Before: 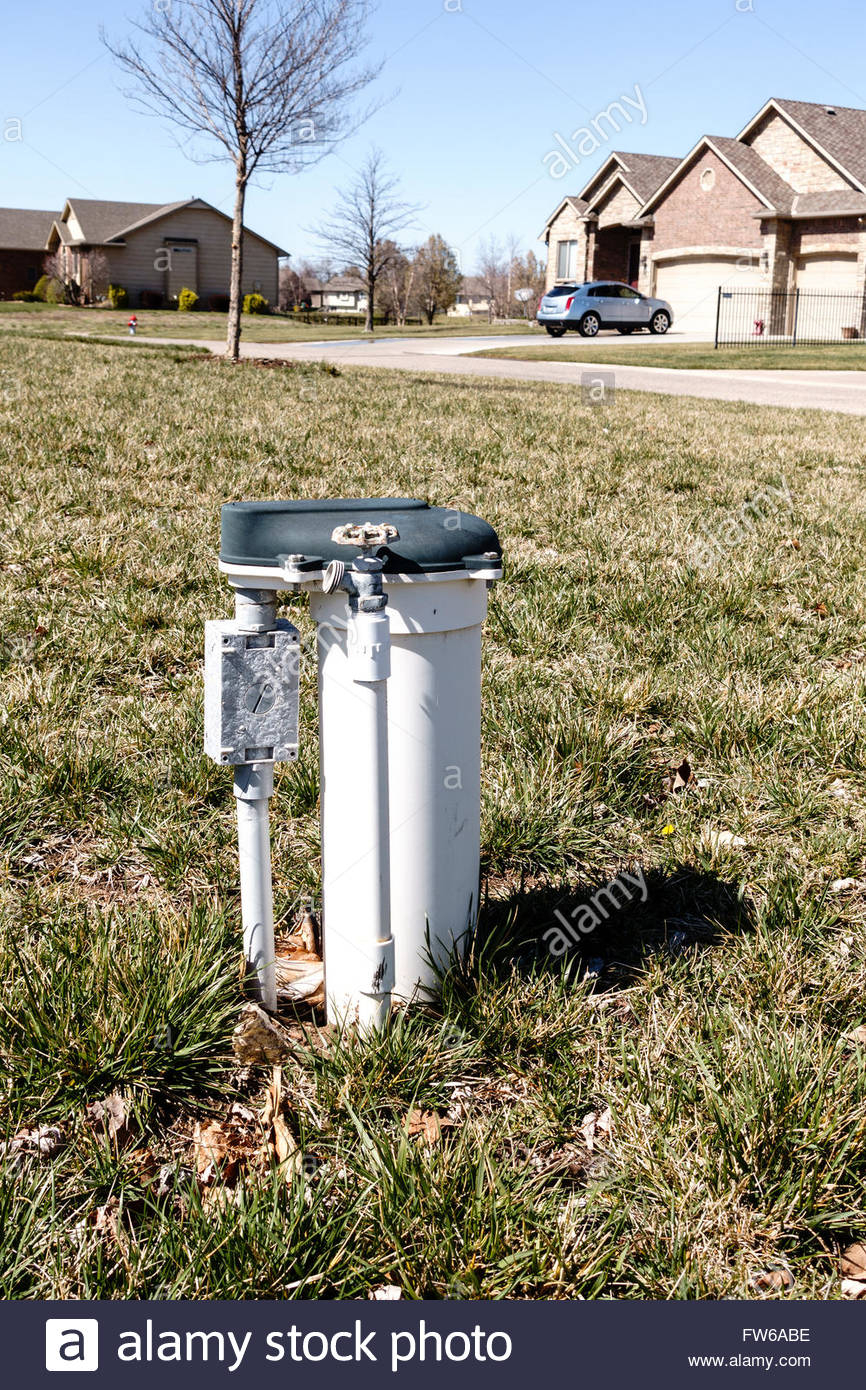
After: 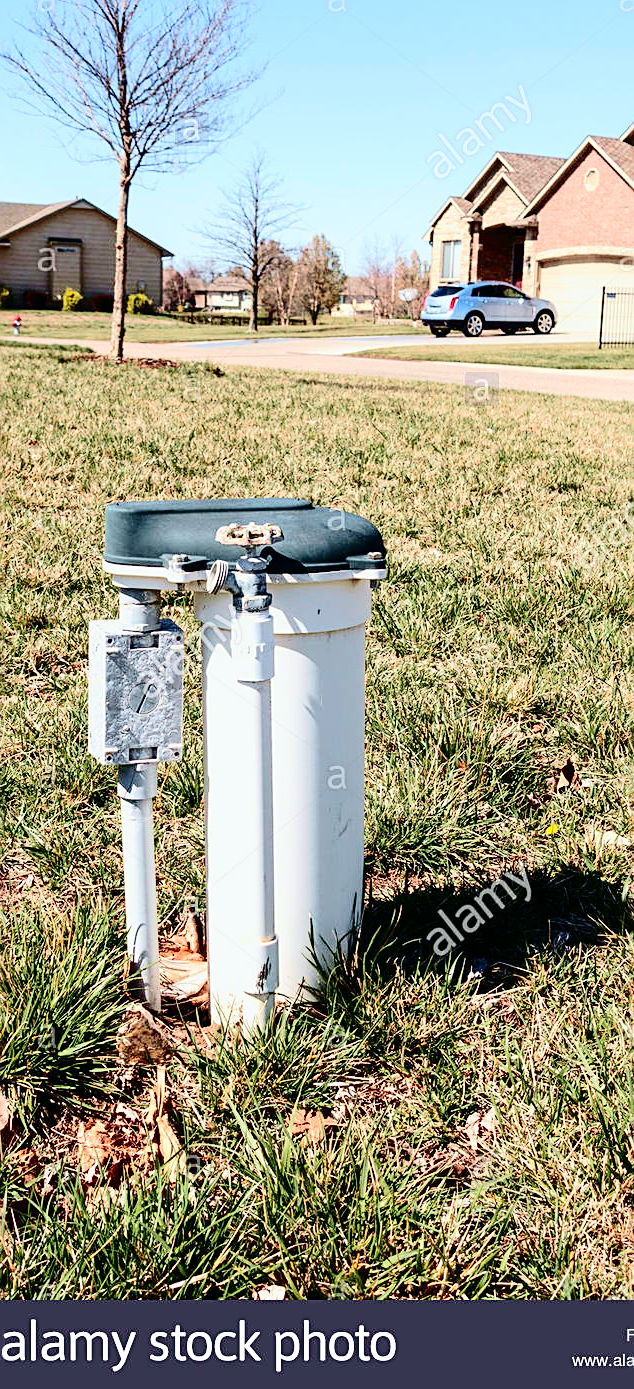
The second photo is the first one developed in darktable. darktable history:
sharpen: on, module defaults
tone curve: curves: ch0 [(0, 0) (0.128, 0.068) (0.292, 0.274) (0.453, 0.507) (0.653, 0.717) (0.785, 0.817) (0.995, 0.917)]; ch1 [(0, 0) (0.384, 0.365) (0.463, 0.447) (0.486, 0.474) (0.503, 0.497) (0.52, 0.525) (0.559, 0.591) (0.583, 0.623) (0.672, 0.699) (0.766, 0.773) (1, 1)]; ch2 [(0, 0) (0.374, 0.344) (0.446, 0.443) (0.501, 0.5) (0.527, 0.549) (0.565, 0.582) (0.624, 0.632) (1, 1)], color space Lab, independent channels, preserve colors none
exposure: exposure 0.485 EV, compensate highlight preservation false
crop: left 13.443%, right 13.31%
